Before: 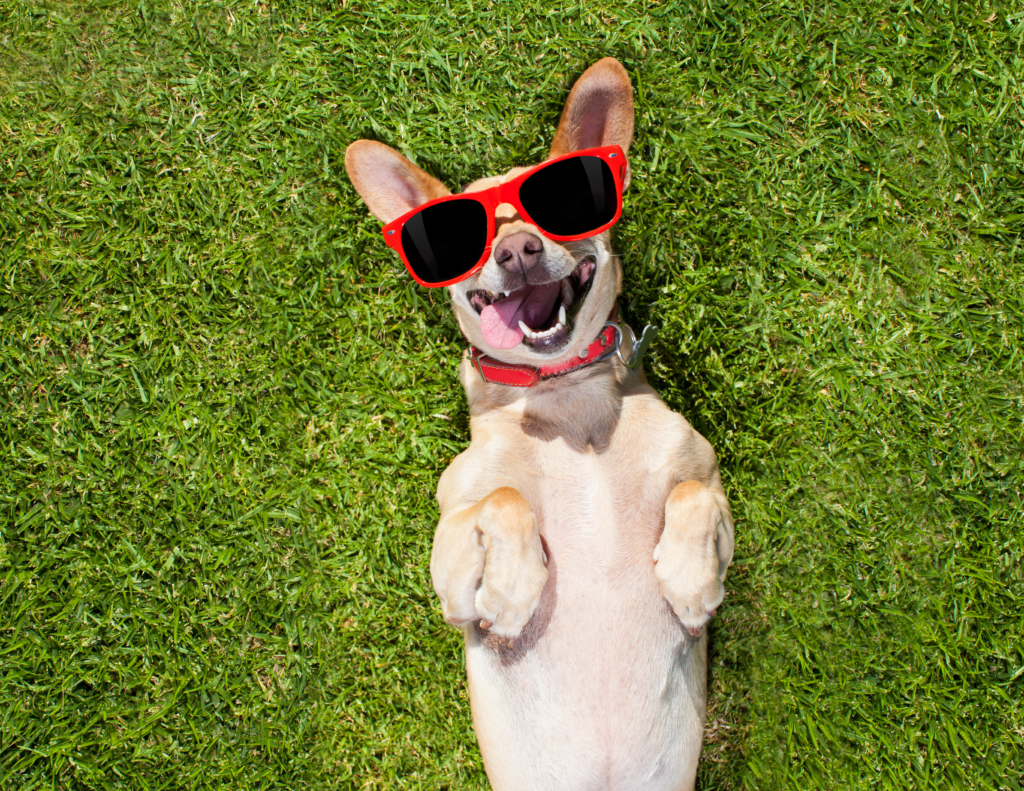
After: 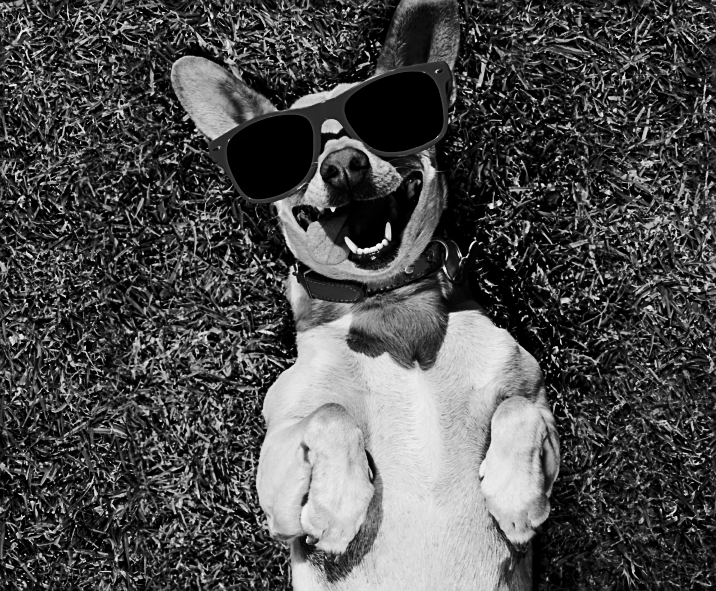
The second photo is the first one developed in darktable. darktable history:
exposure: exposure -0.21 EV, compensate highlight preservation false
base curve: curves: ch0 [(0, 0) (0.005, 0.002) (0.193, 0.295) (0.399, 0.664) (0.75, 0.928) (1, 1)]
sharpen: on, module defaults
crop and rotate: left 17.046%, top 10.659%, right 12.989%, bottom 14.553%
shadows and highlights: shadows 20.55, highlights -20.99, soften with gaussian
monochrome: on, module defaults
contrast brightness saturation: brightness -1, saturation 1
color zones: curves: ch0 [(0, 0.613) (0.01, 0.613) (0.245, 0.448) (0.498, 0.529) (0.642, 0.665) (0.879, 0.777) (0.99, 0.613)]; ch1 [(0, 0) (0.143, 0) (0.286, 0) (0.429, 0) (0.571, 0) (0.714, 0) (0.857, 0)], mix -121.96%
